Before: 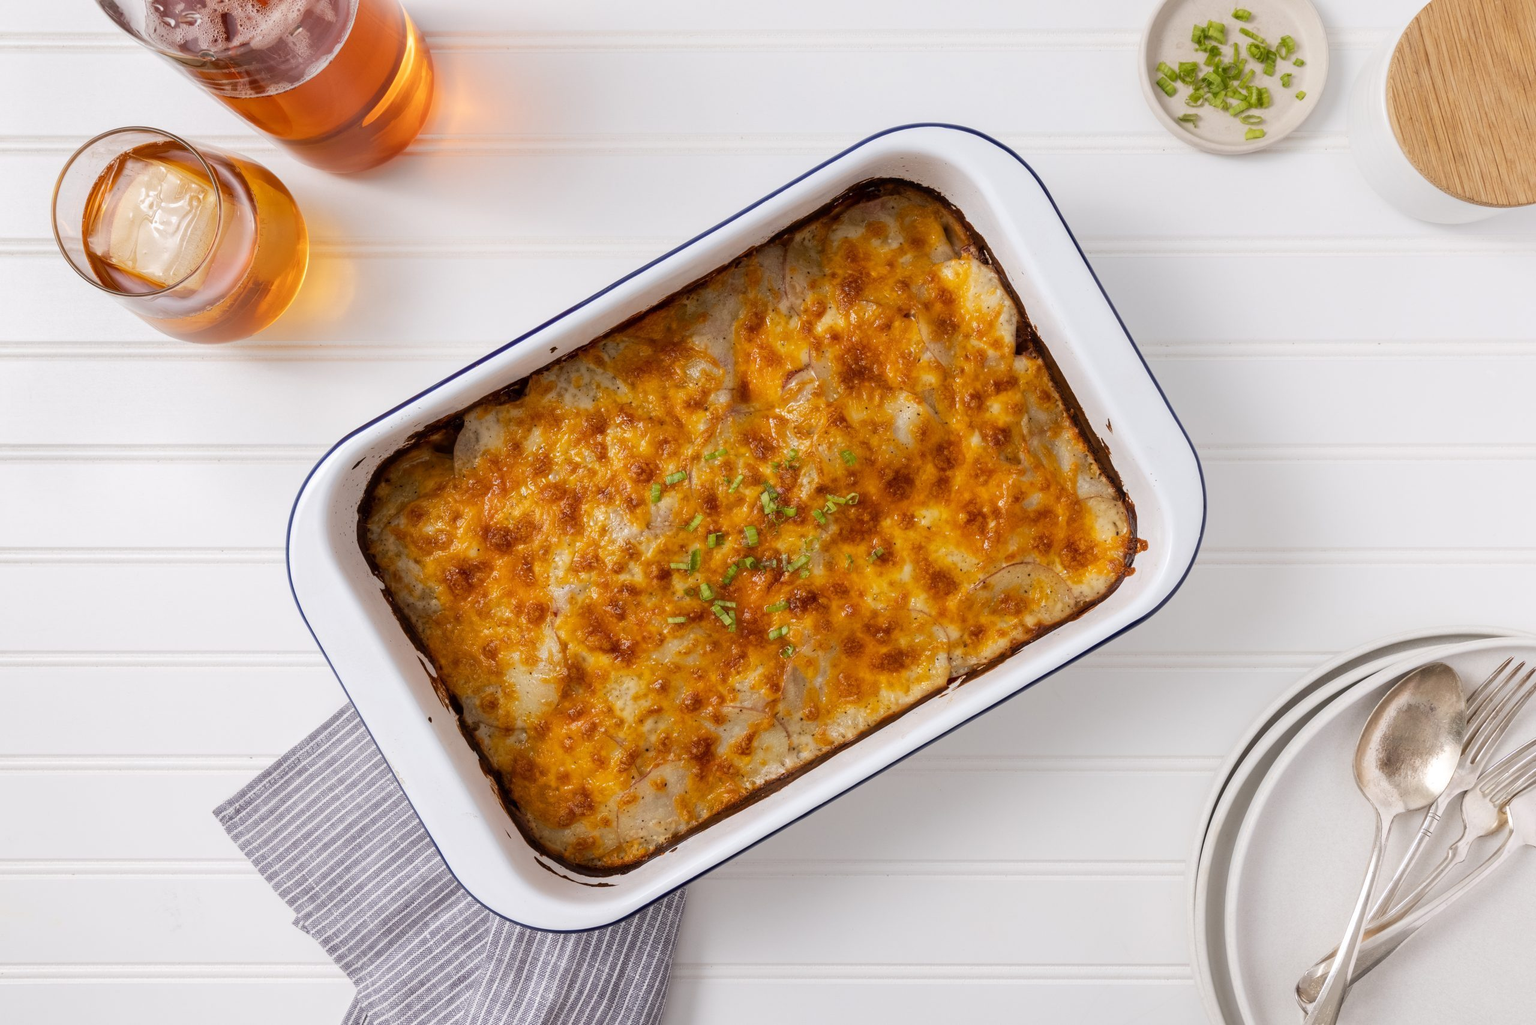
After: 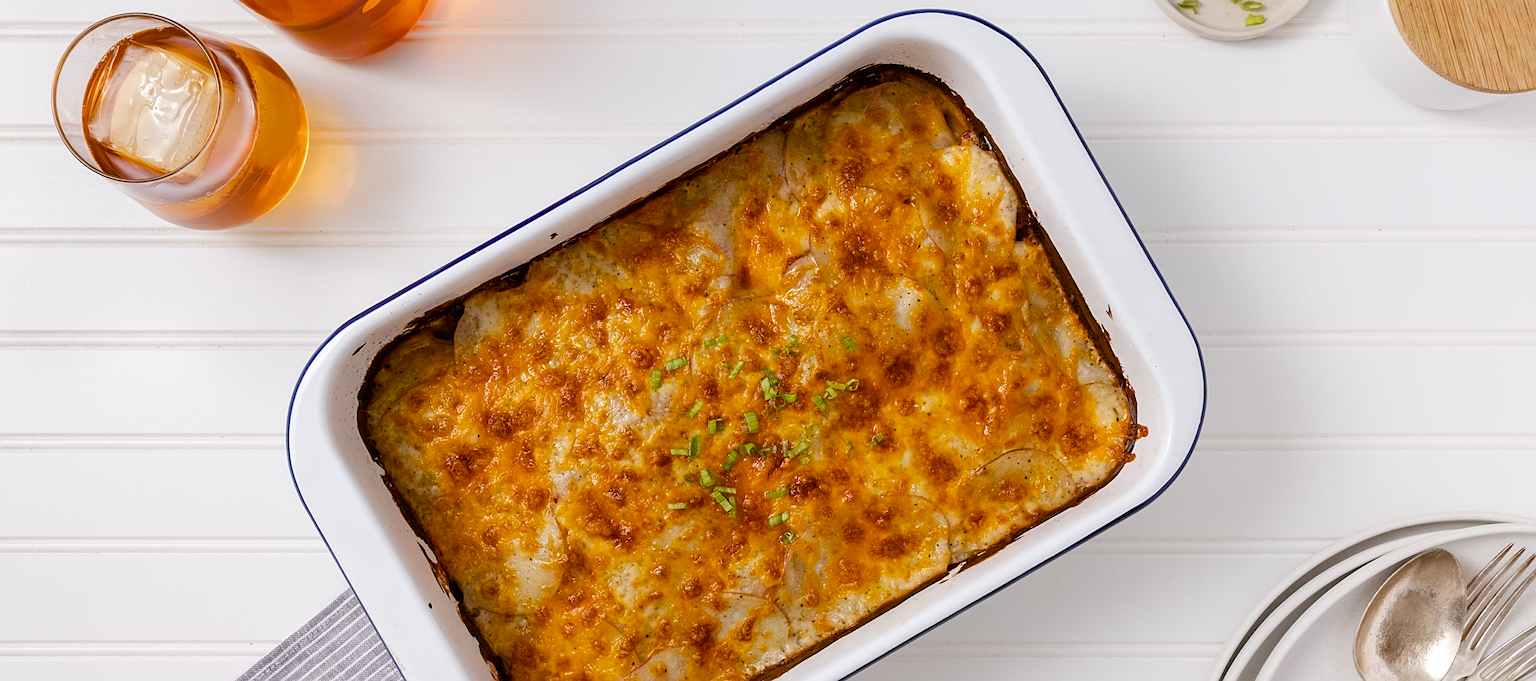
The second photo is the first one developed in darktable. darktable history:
crop: top 11.129%, bottom 22.311%
color balance rgb: perceptual saturation grading › global saturation 20%, perceptual saturation grading › highlights -25.646%, perceptual saturation grading › shadows 49.398%
sharpen: on, module defaults
